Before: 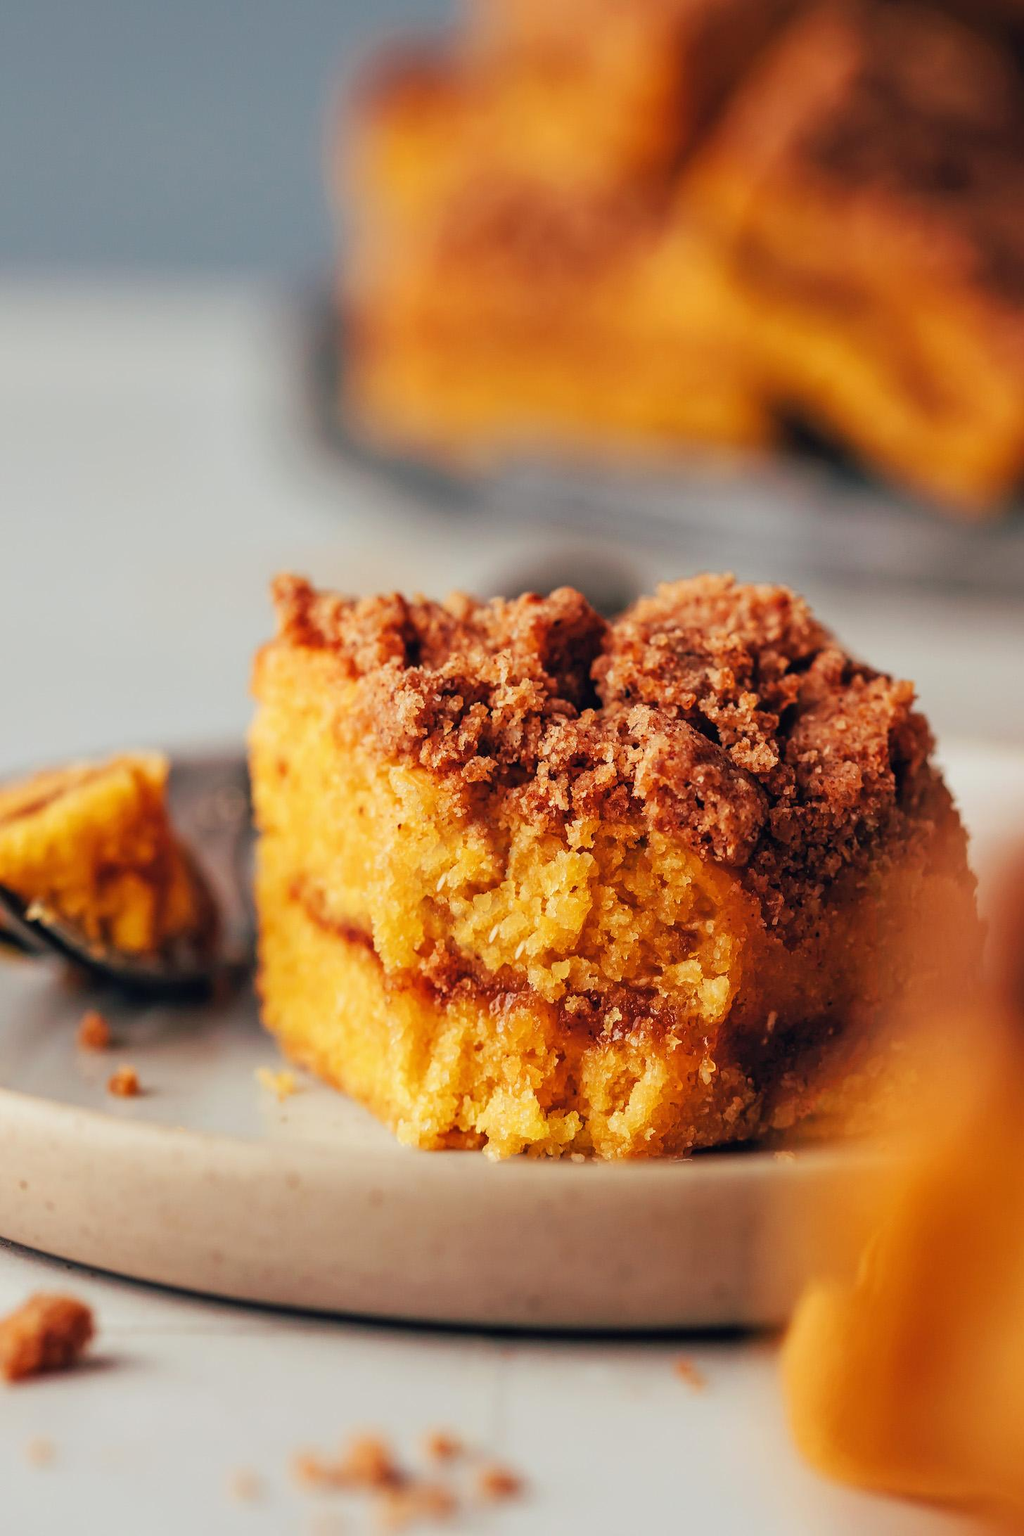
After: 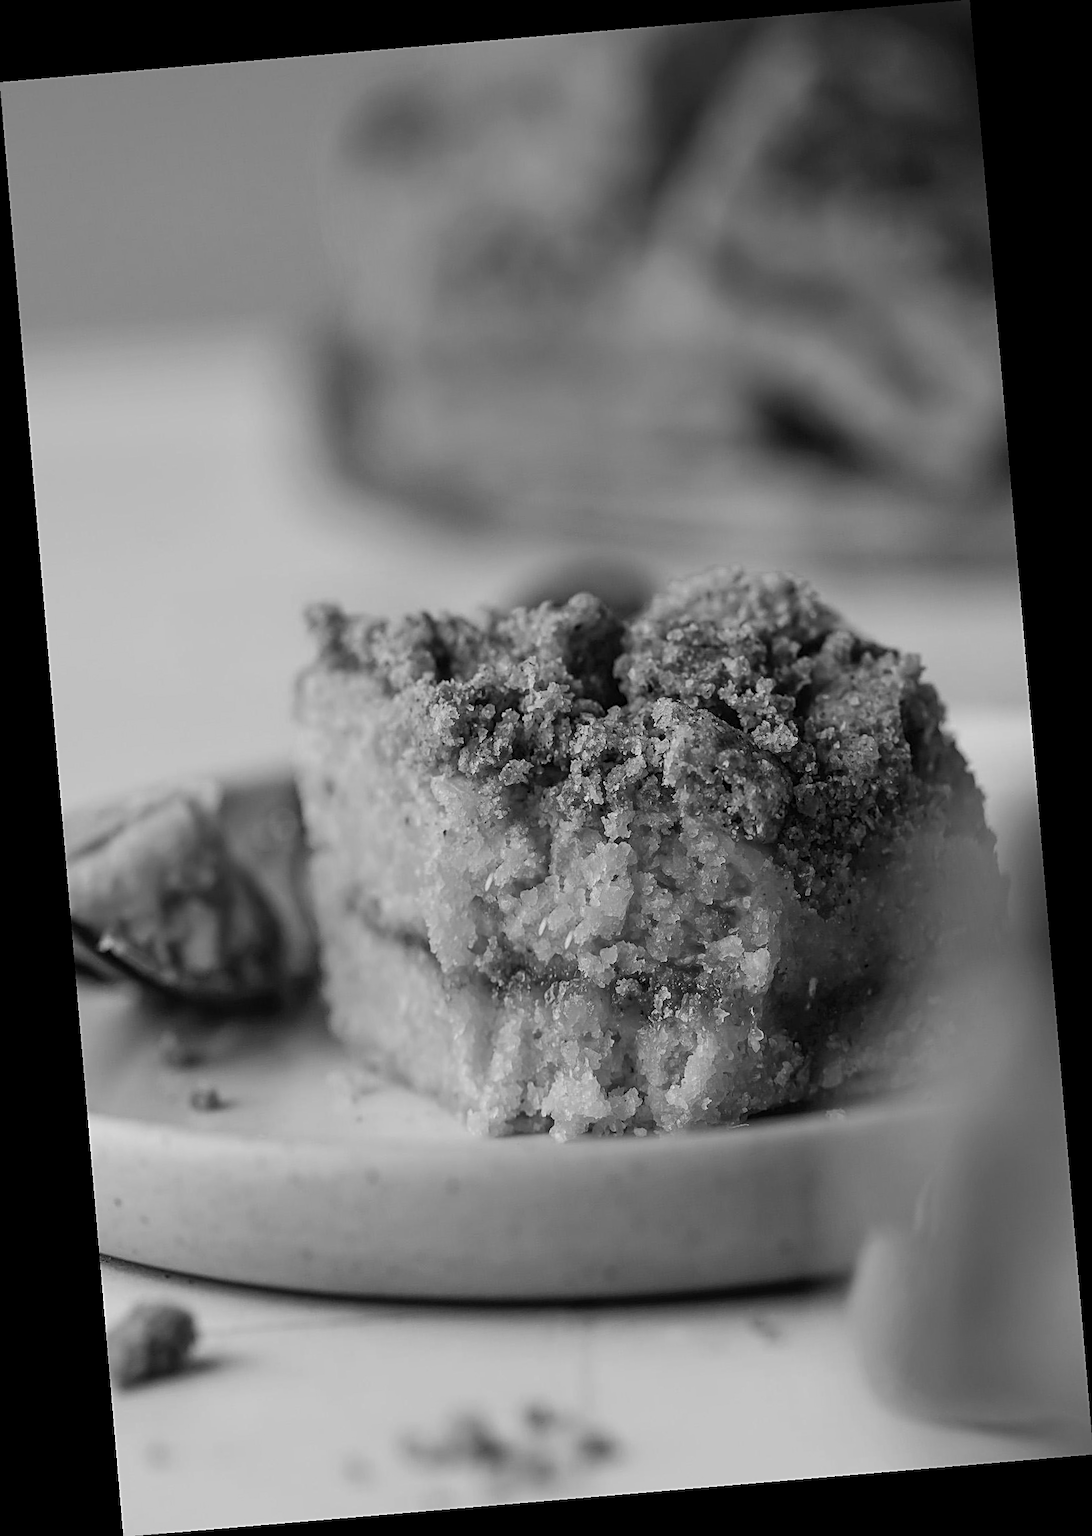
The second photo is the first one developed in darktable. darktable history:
rotate and perspective: rotation -4.86°, automatic cropping off
sharpen: on, module defaults
color calibration: output gray [0.22, 0.42, 0.37, 0], gray › normalize channels true, illuminant same as pipeline (D50), adaptation XYZ, x 0.346, y 0.359, gamut compression 0
white balance: red 0.925, blue 1.046
